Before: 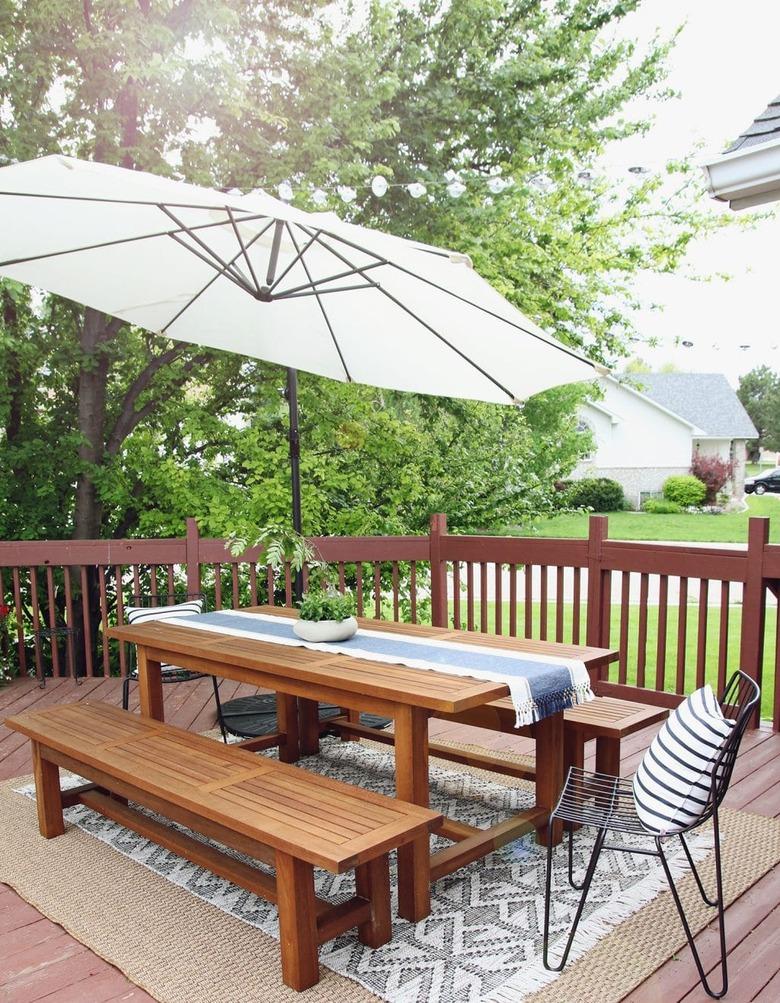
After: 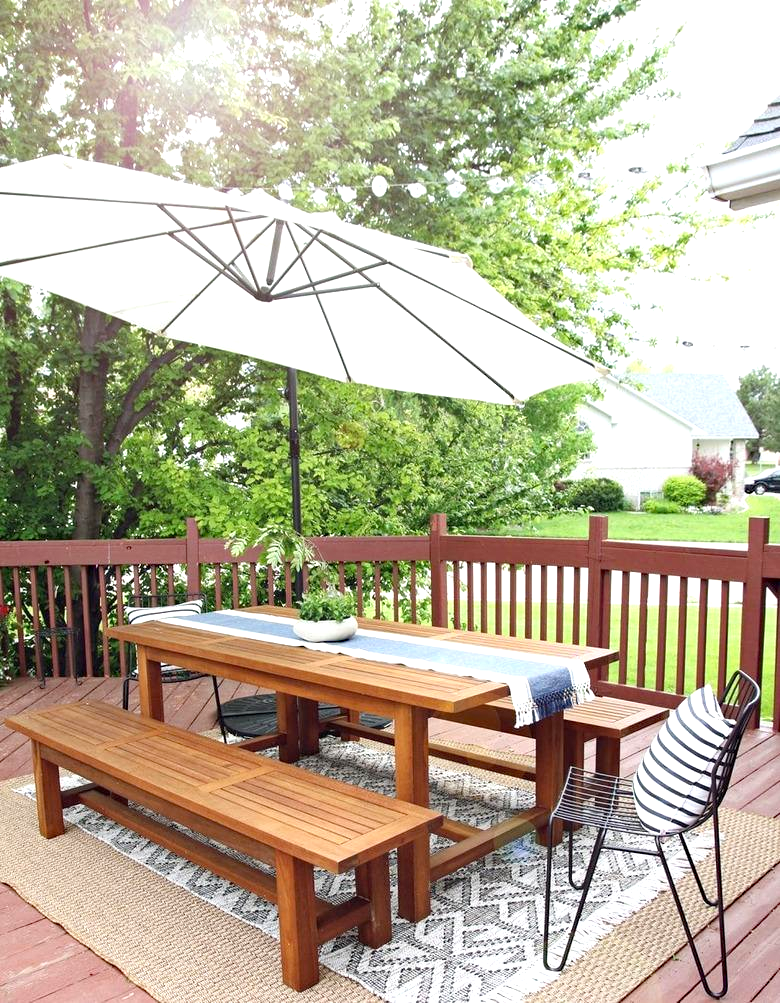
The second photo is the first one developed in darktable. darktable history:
haze removal: adaptive false
exposure: black level correction 0.001, exposure 0.499 EV, compensate exposure bias true, compensate highlight preservation false
